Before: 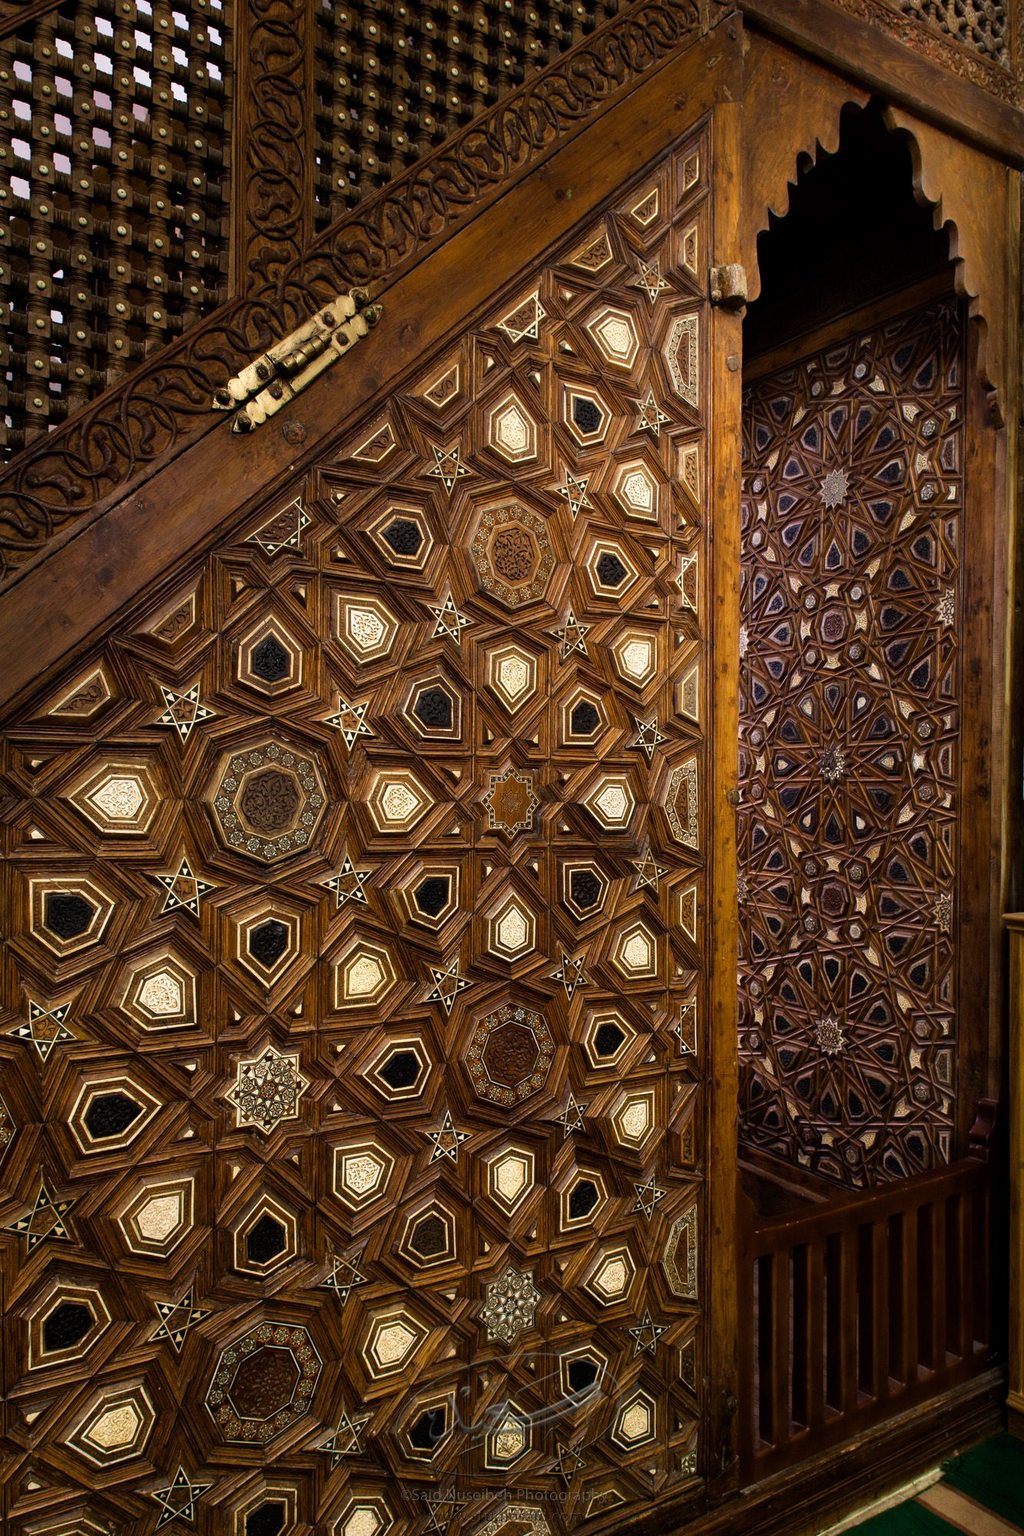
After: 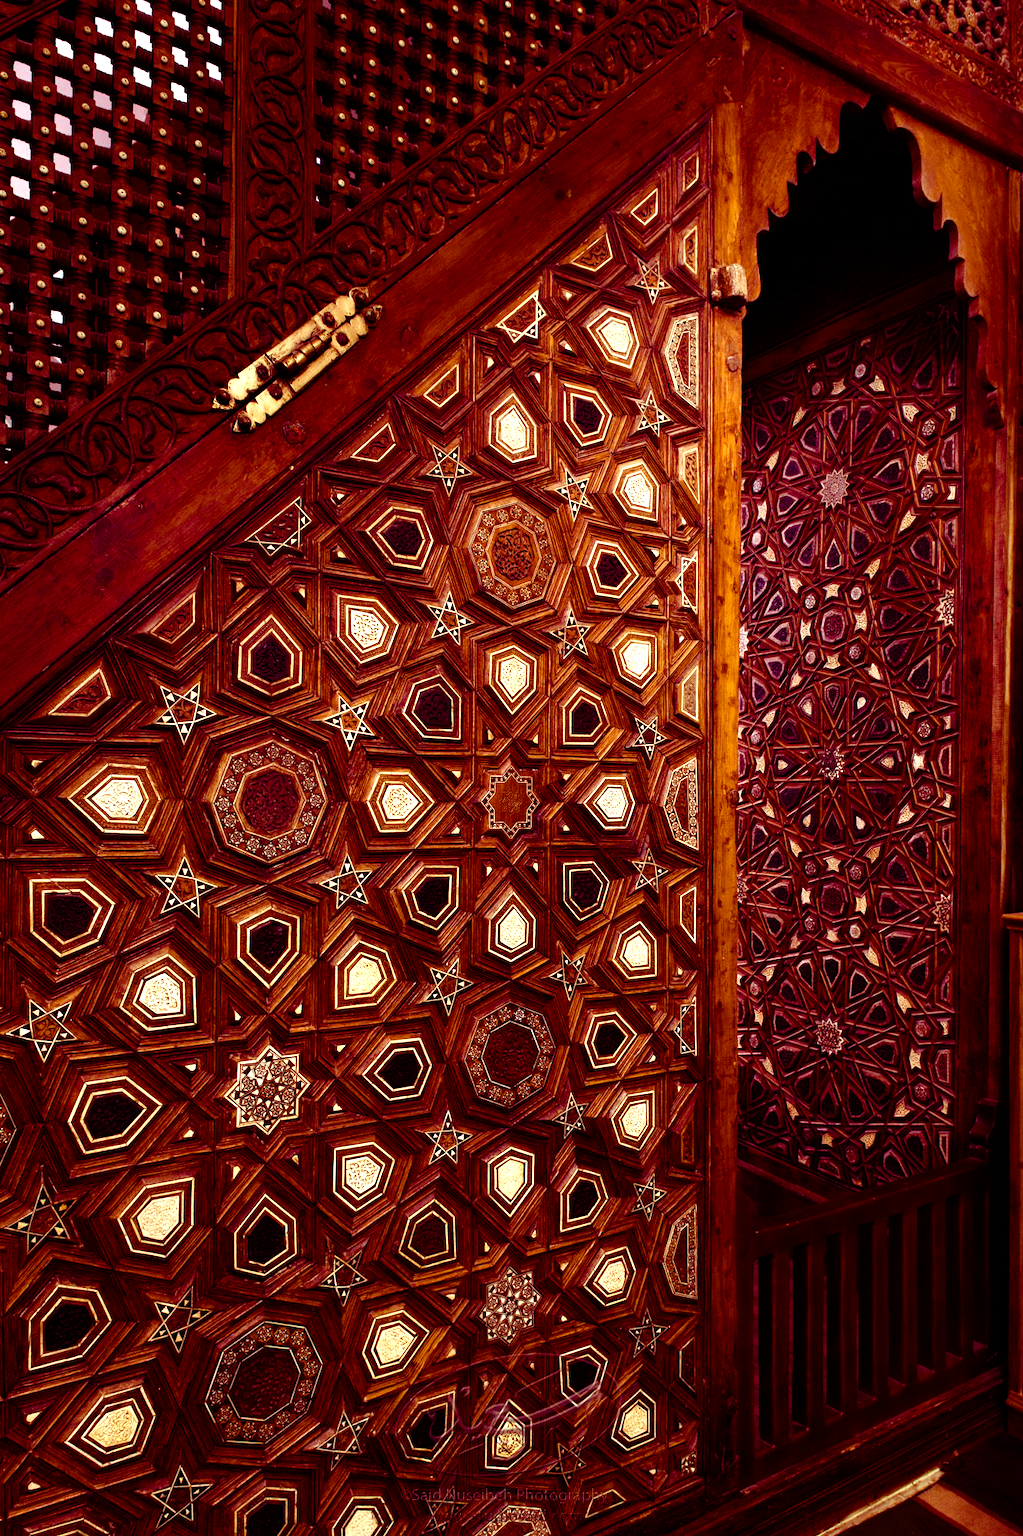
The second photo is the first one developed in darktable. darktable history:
color balance rgb: shadows lift › luminance -18.464%, shadows lift › chroma 35.226%, highlights gain › chroma 2.007%, highlights gain › hue 65.84°, perceptual saturation grading › global saturation 9.183%, perceptual saturation grading › highlights -13.162%, perceptual saturation grading › mid-tones 14.31%, perceptual saturation grading › shadows 23.816%, perceptual brilliance grading › global brilliance -4.584%, perceptual brilliance grading › highlights 24.08%, perceptual brilliance grading › mid-tones 7.293%, perceptual brilliance grading › shadows -4.628%
color correction: highlights b* 0.029, saturation 0.988
